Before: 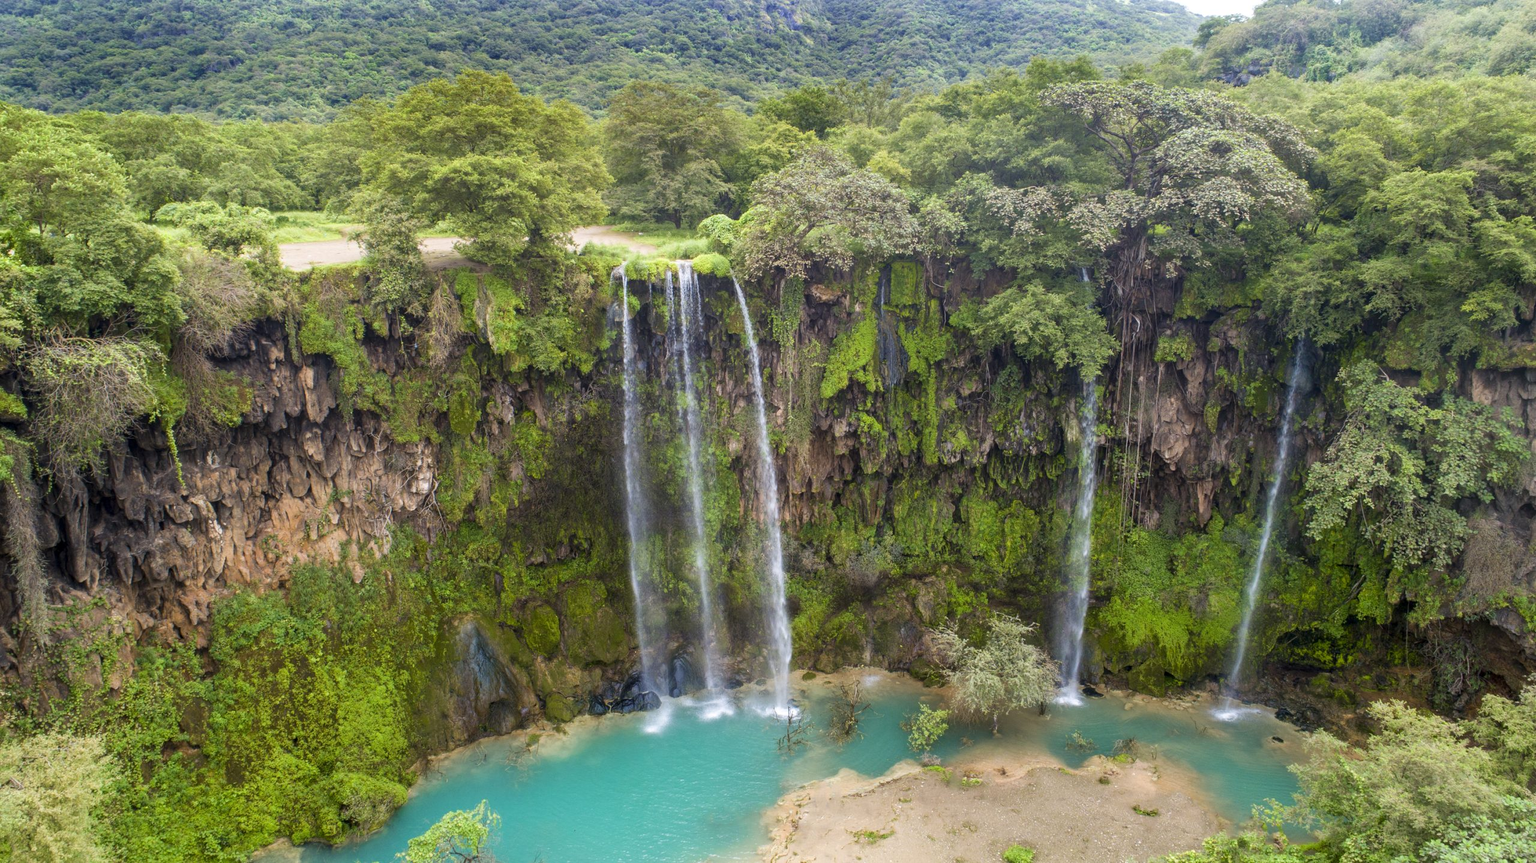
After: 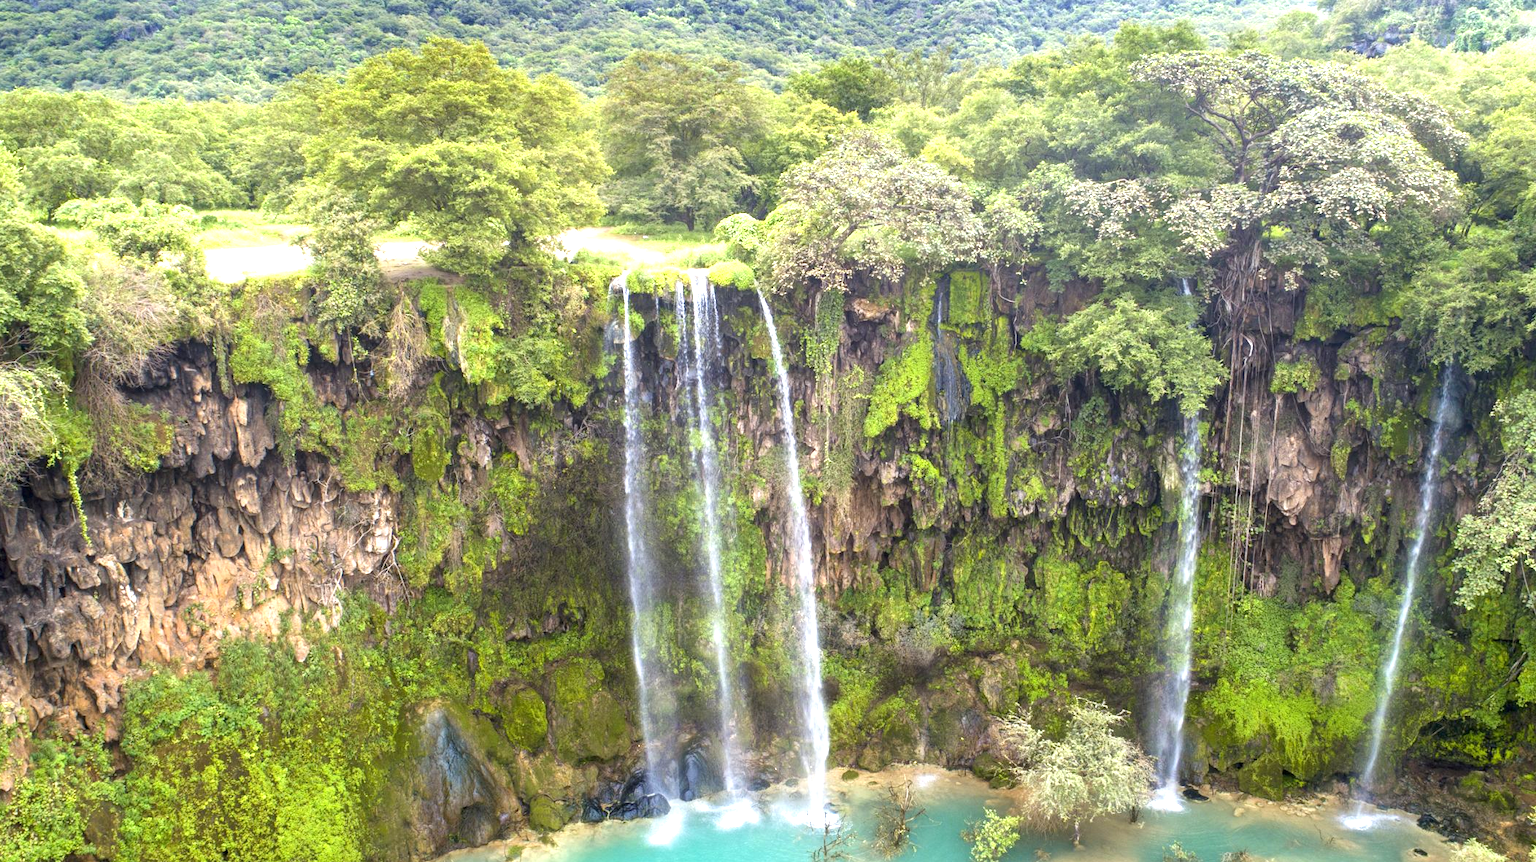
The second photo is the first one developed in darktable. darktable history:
crop and rotate: left 7.196%, top 4.574%, right 10.605%, bottom 13.178%
exposure: black level correction 0, exposure 1.1 EV, compensate highlight preservation false
